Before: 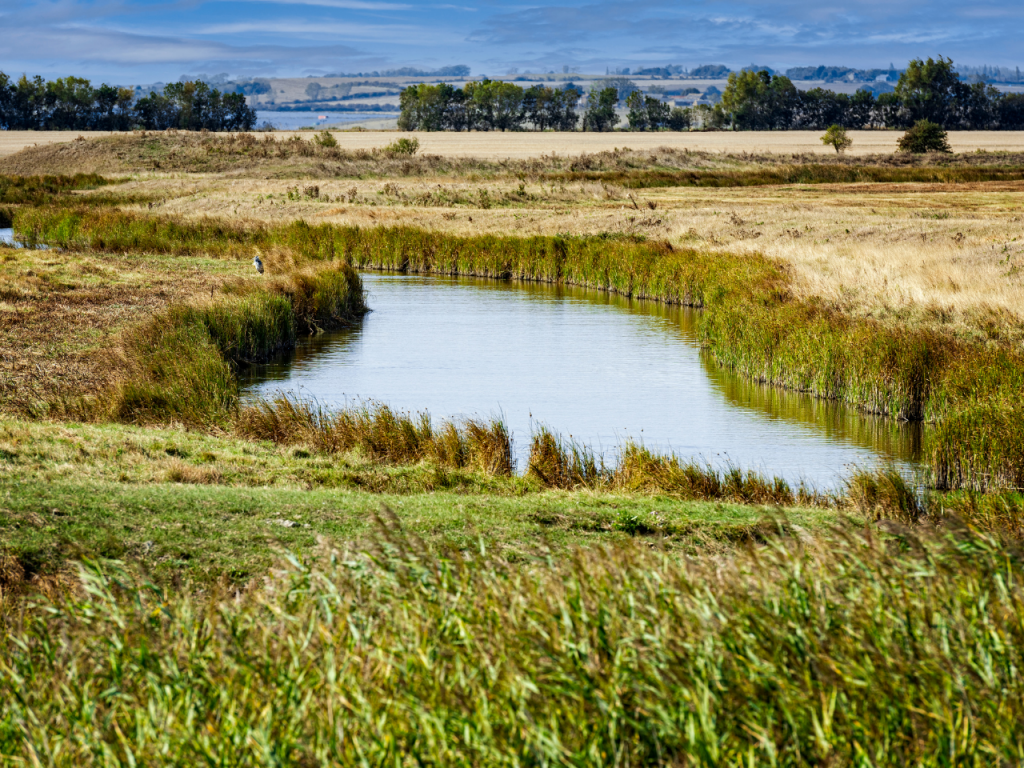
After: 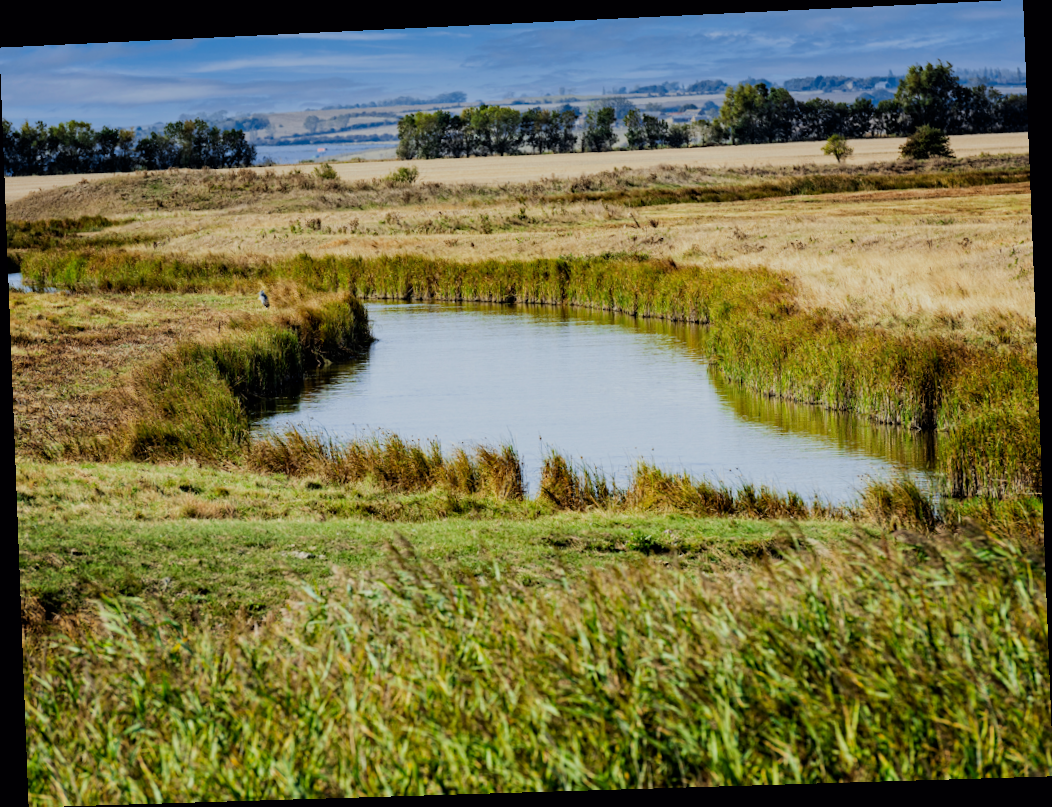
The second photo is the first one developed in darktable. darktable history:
filmic rgb: black relative exposure -7.65 EV, white relative exposure 4.56 EV, hardness 3.61, color science v6 (2022)
rotate and perspective: rotation -2.22°, lens shift (horizontal) -0.022, automatic cropping off
